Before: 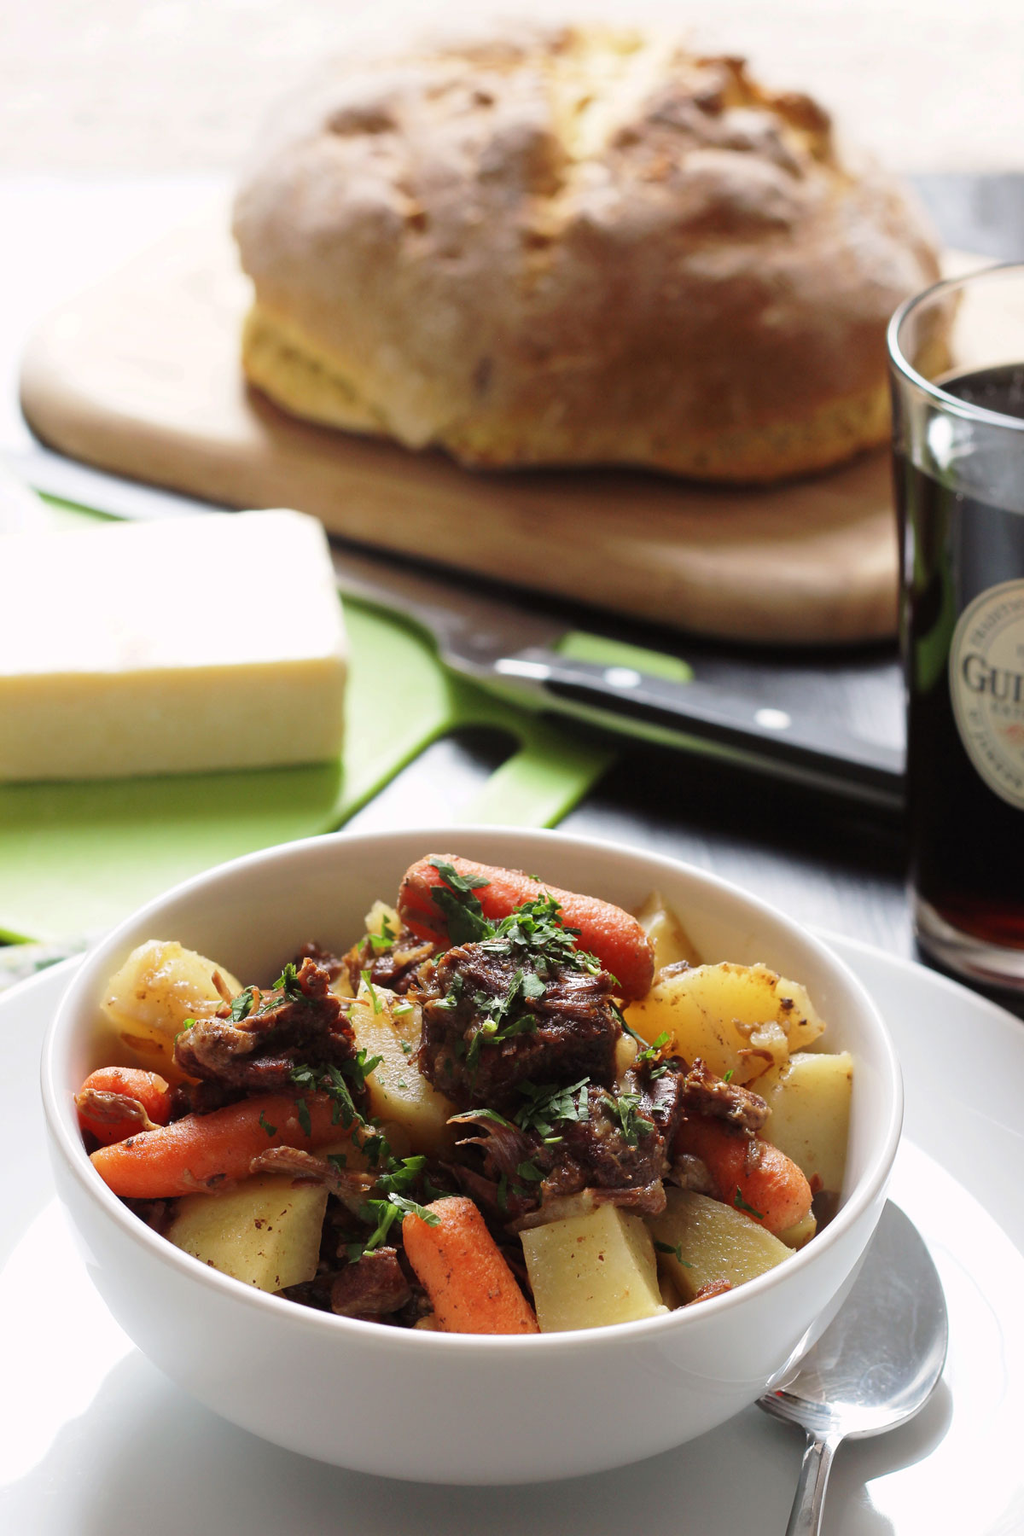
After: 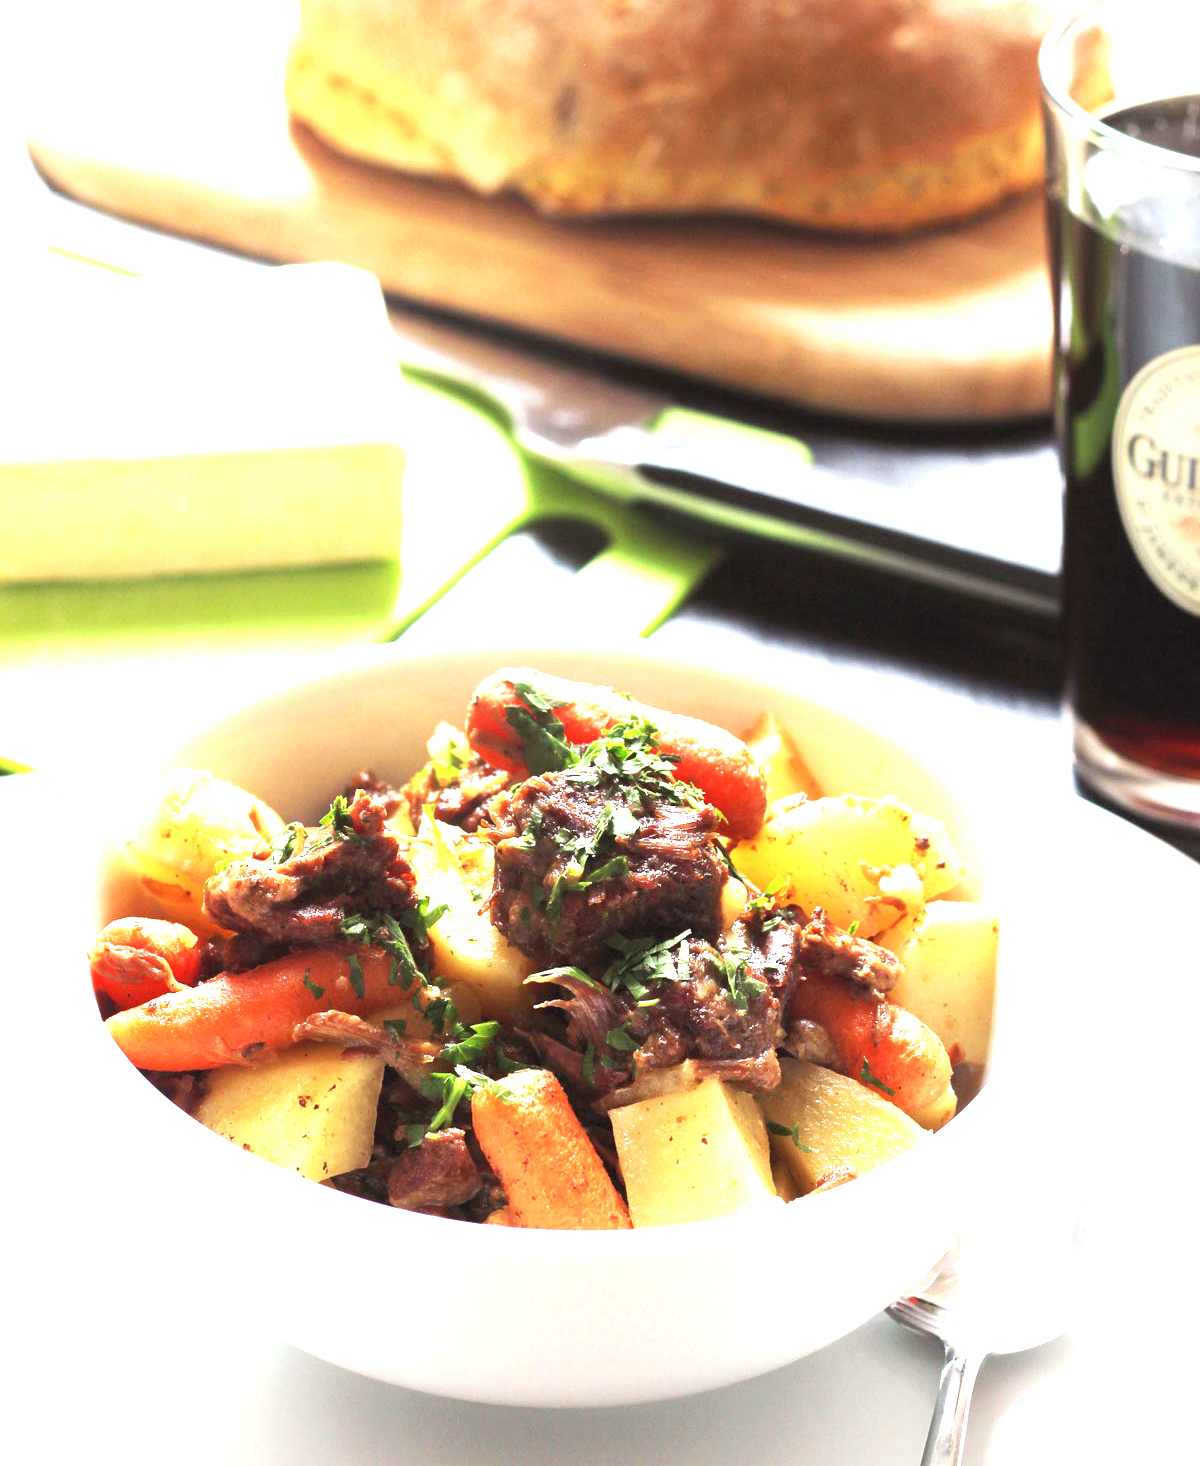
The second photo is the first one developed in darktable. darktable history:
crop and rotate: top 18.504%
exposure: exposure 2.031 EV, compensate highlight preservation false
